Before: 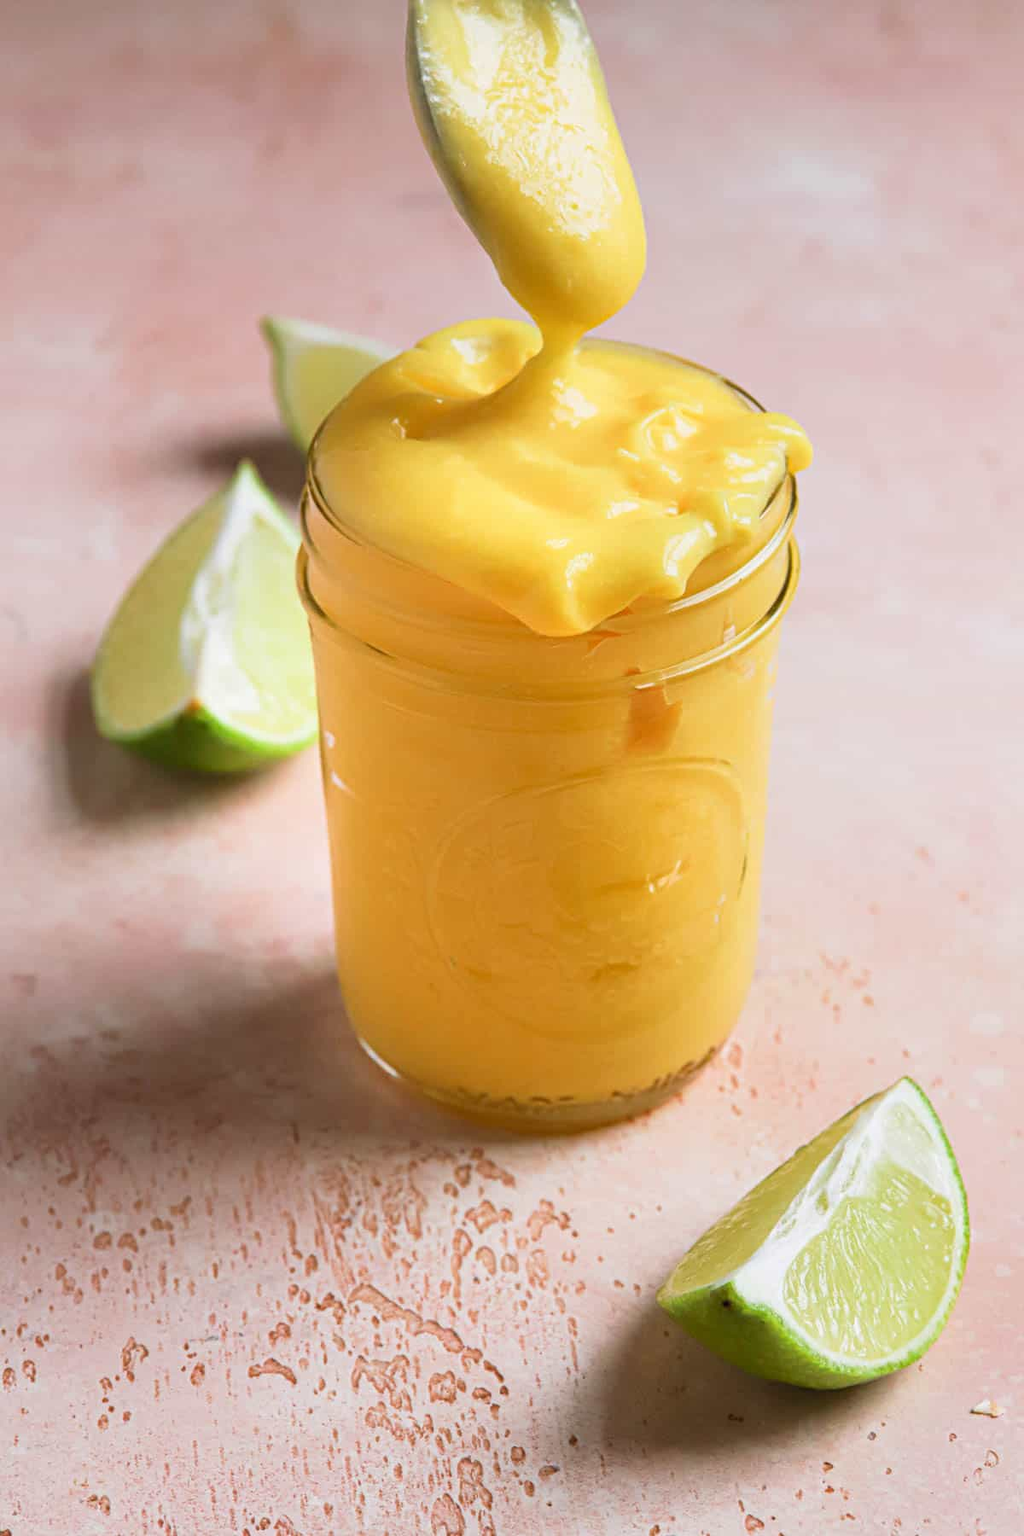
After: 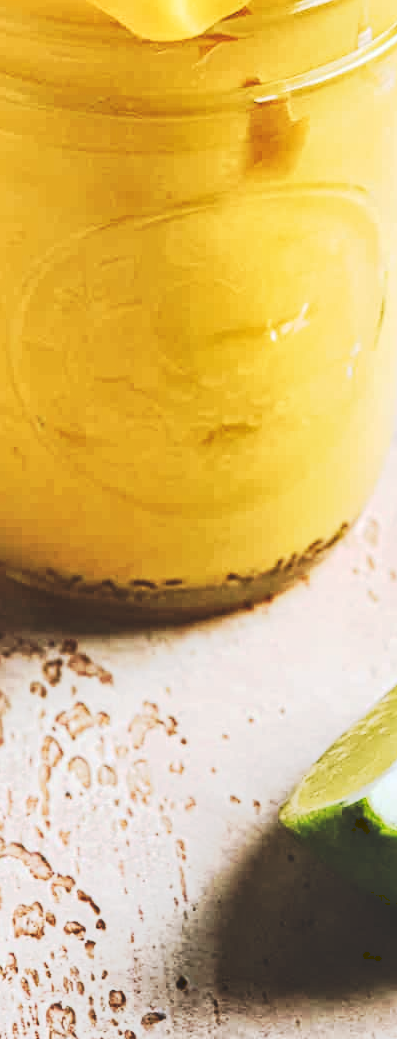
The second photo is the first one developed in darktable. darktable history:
crop: left 40.878%, top 39.176%, right 25.993%, bottom 3.081%
local contrast: on, module defaults
levels: levels [0.029, 0.545, 0.971]
contrast brightness saturation: contrast 0.28
tone curve: curves: ch0 [(0, 0) (0.003, 0.231) (0.011, 0.231) (0.025, 0.231) (0.044, 0.231) (0.069, 0.235) (0.1, 0.24) (0.136, 0.246) (0.177, 0.256) (0.224, 0.279) (0.277, 0.313) (0.335, 0.354) (0.399, 0.428) (0.468, 0.514) (0.543, 0.61) (0.623, 0.728) (0.709, 0.808) (0.801, 0.873) (0.898, 0.909) (1, 1)], preserve colors none
white balance: red 0.967, blue 1.049
color balance: mode lift, gamma, gain (sRGB), lift [1.04, 1, 1, 0.97], gamma [1.01, 1, 1, 0.97], gain [0.96, 1, 1, 0.97]
